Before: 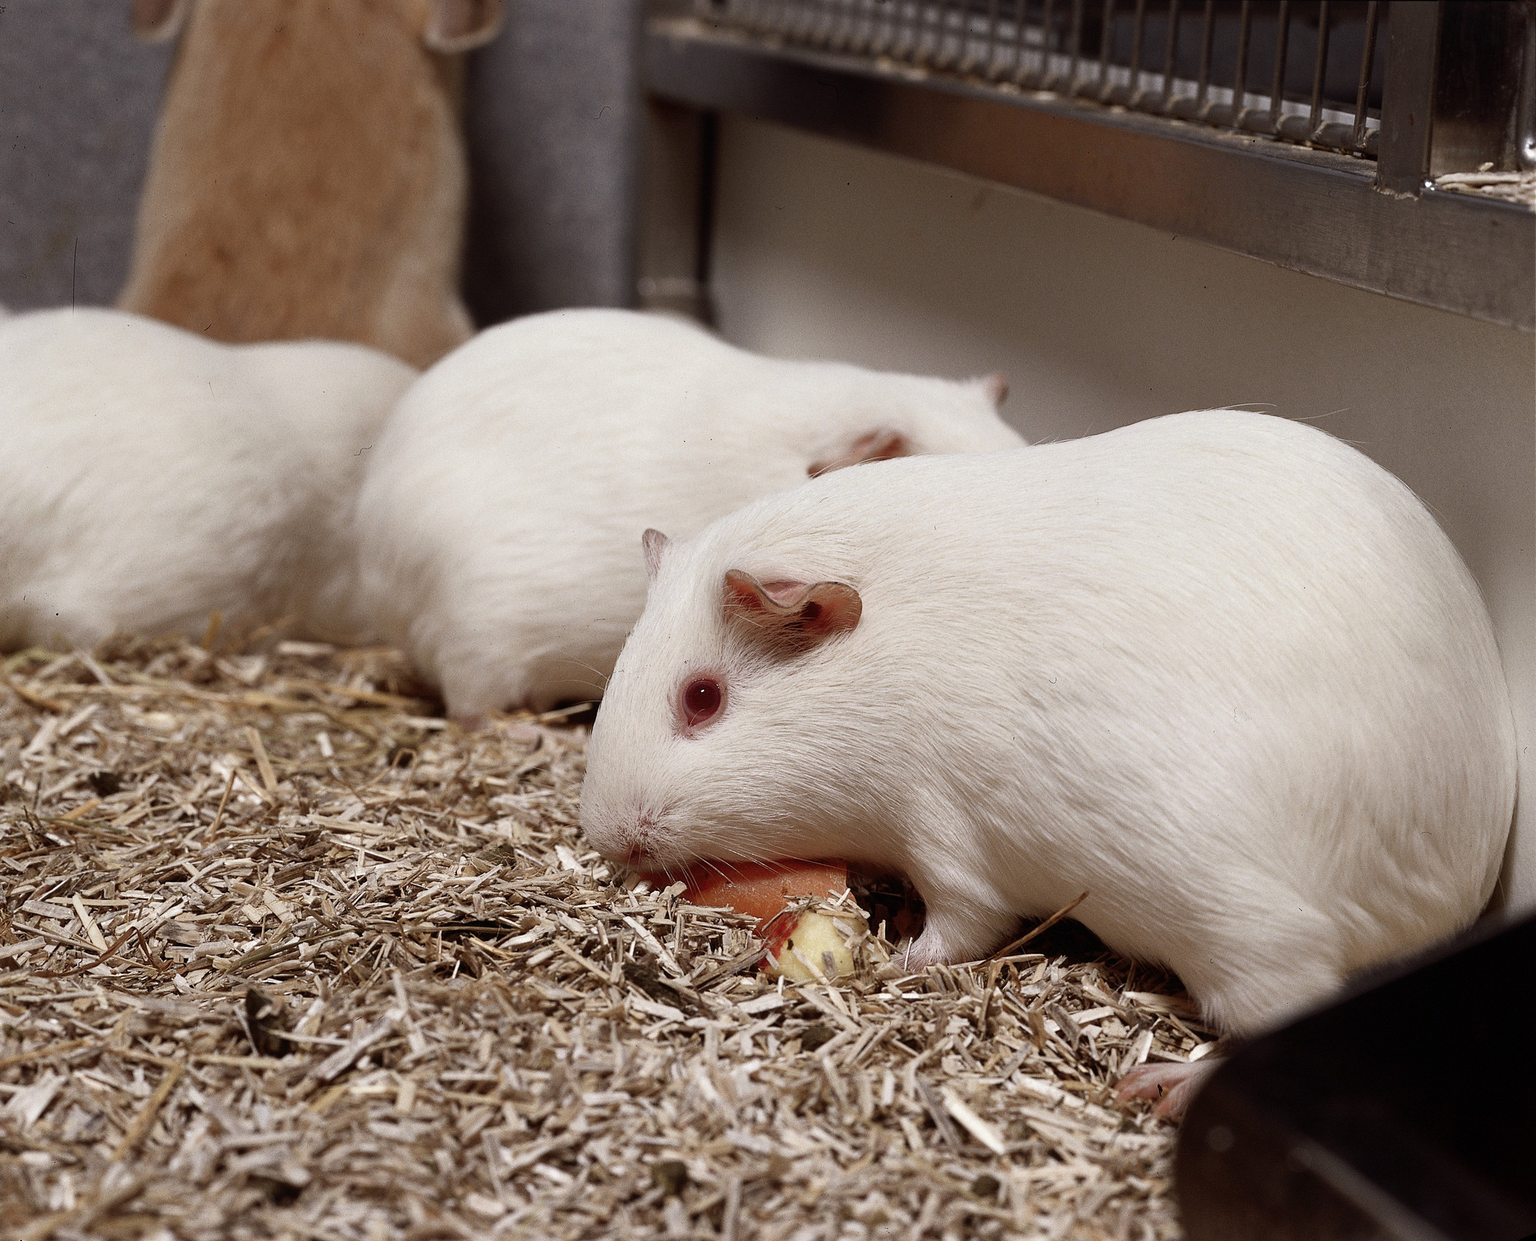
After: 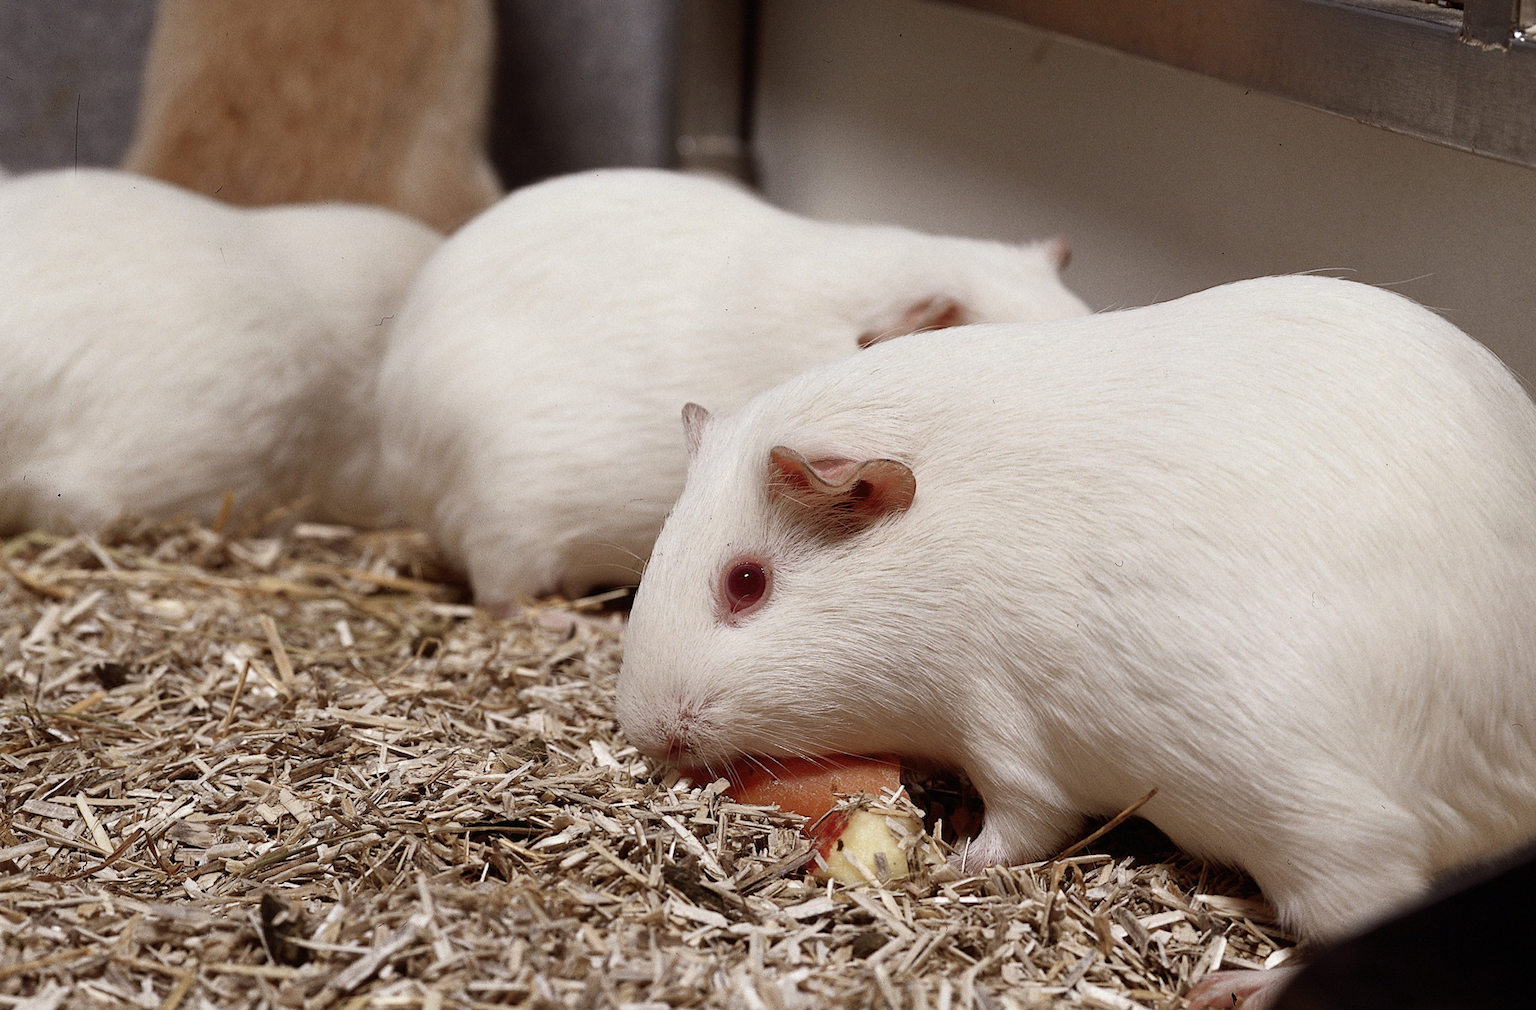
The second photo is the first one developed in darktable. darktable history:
crop and rotate: angle 0.111°, top 12.046%, right 5.794%, bottom 11.245%
